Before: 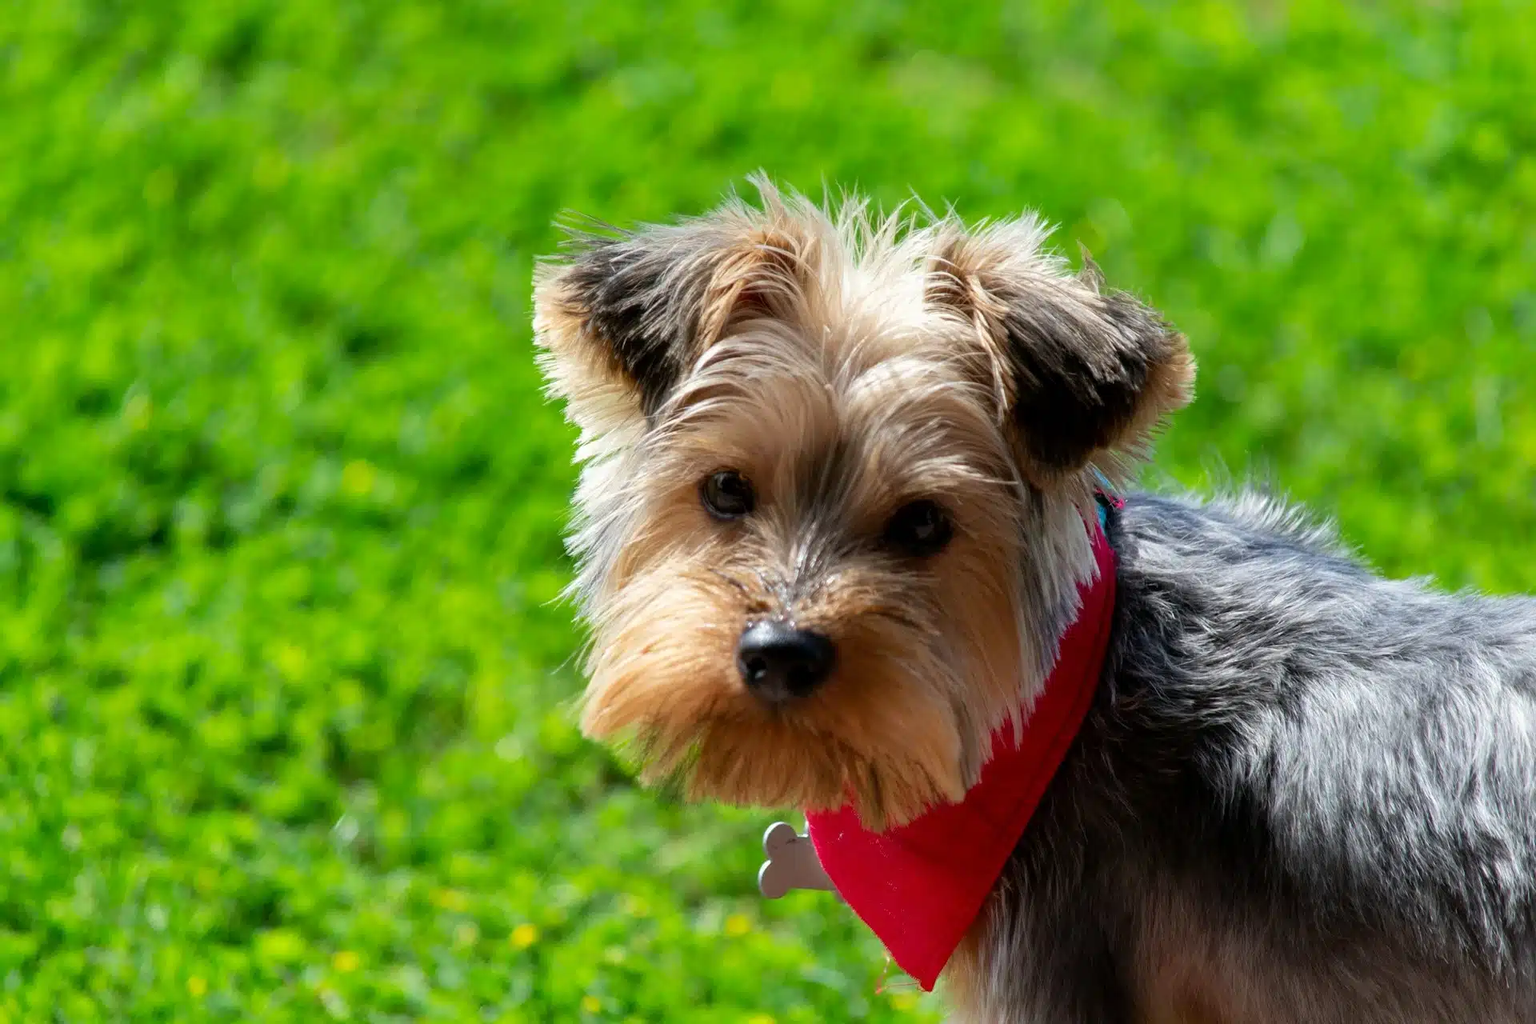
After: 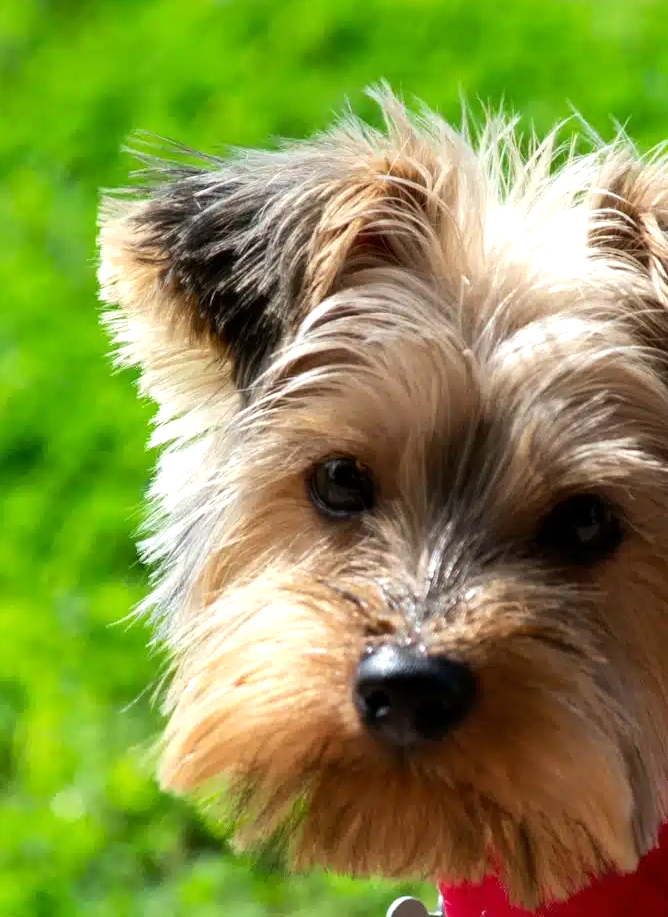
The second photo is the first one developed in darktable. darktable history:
crop and rotate: left 29.608%, top 10.274%, right 35.567%, bottom 18.009%
tone equalizer: -8 EV -0.435 EV, -7 EV -0.389 EV, -6 EV -0.308 EV, -5 EV -0.202 EV, -3 EV 0.192 EV, -2 EV 0.328 EV, -1 EV 0.386 EV, +0 EV 0.42 EV, edges refinement/feathering 500, mask exposure compensation -1.57 EV, preserve details no
